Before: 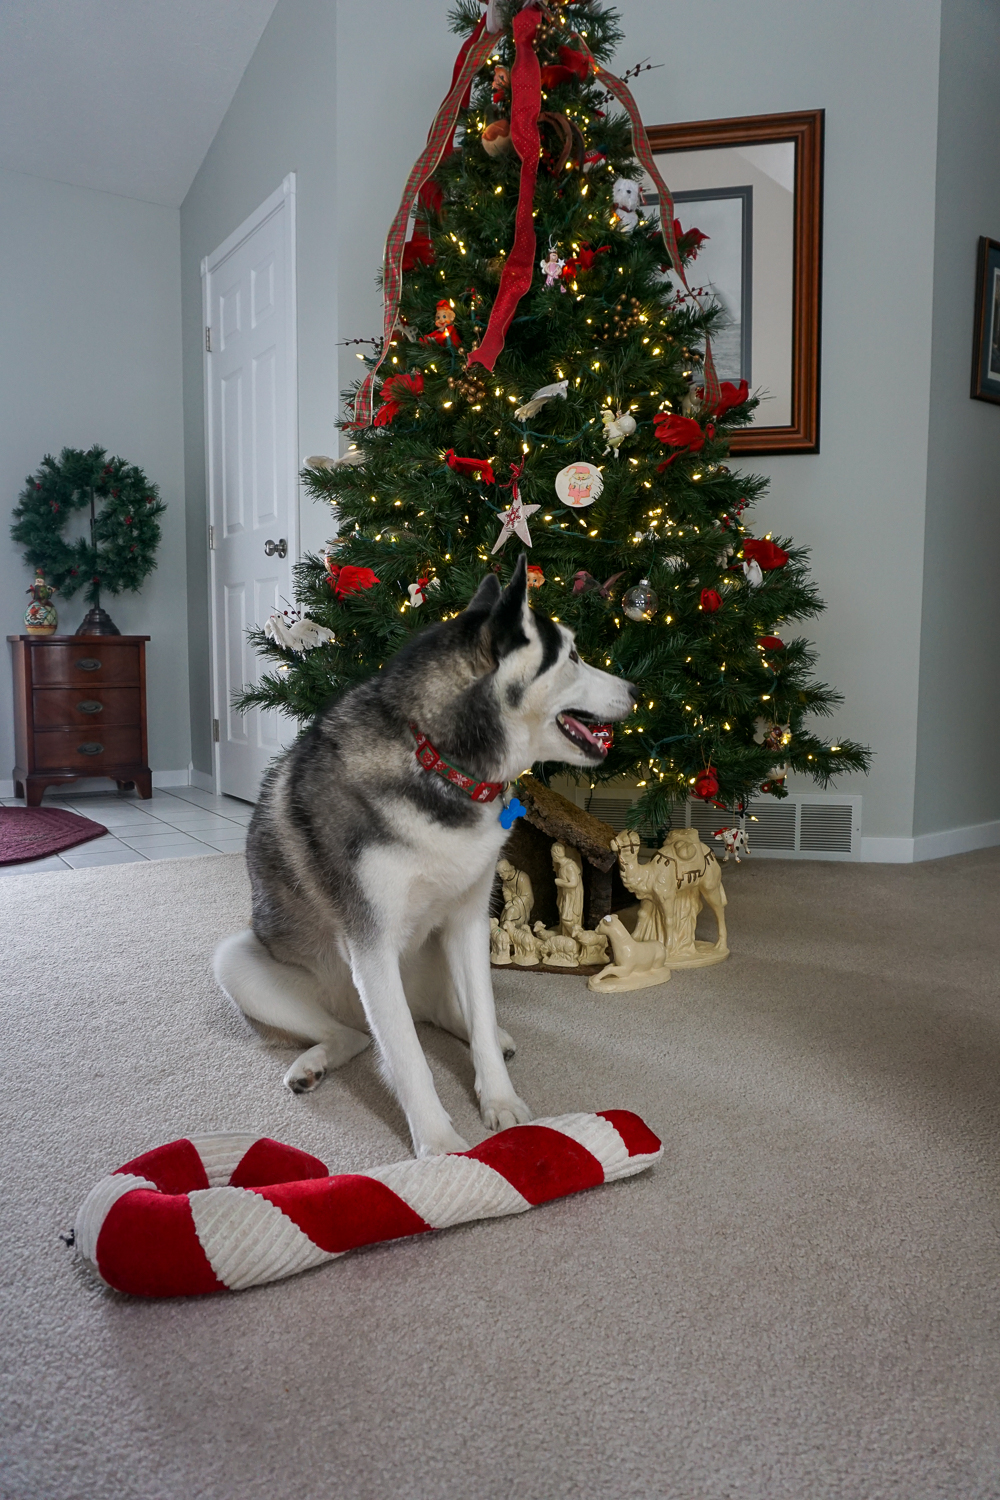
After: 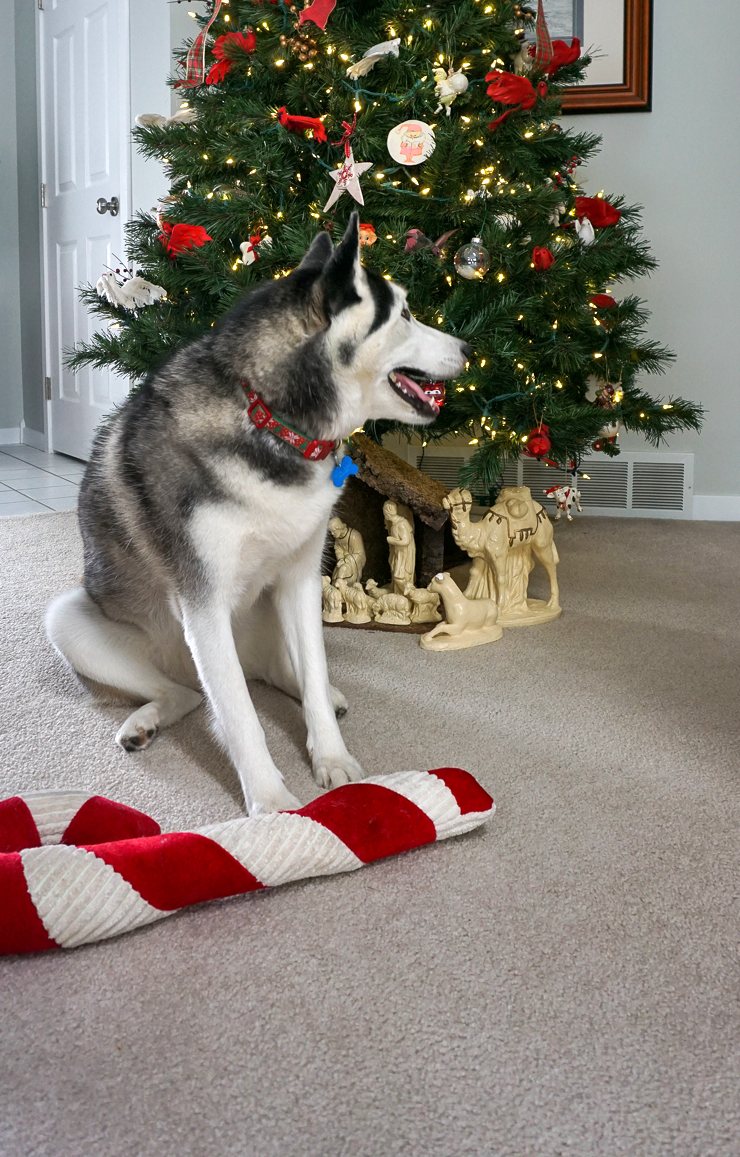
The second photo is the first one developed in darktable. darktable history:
crop: left 16.871%, top 22.857%, right 9.116%
shadows and highlights: shadows 52.42, soften with gaussian
exposure: exposure 0.6 EV, compensate highlight preservation false
